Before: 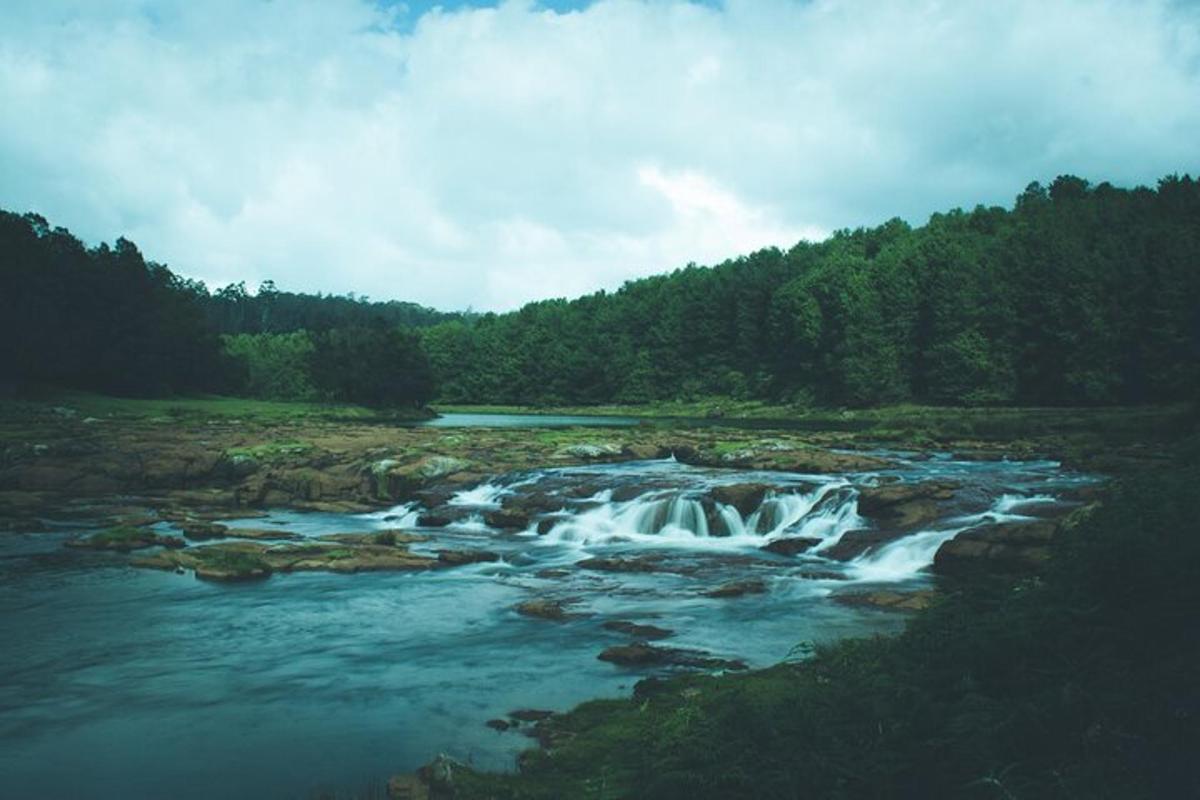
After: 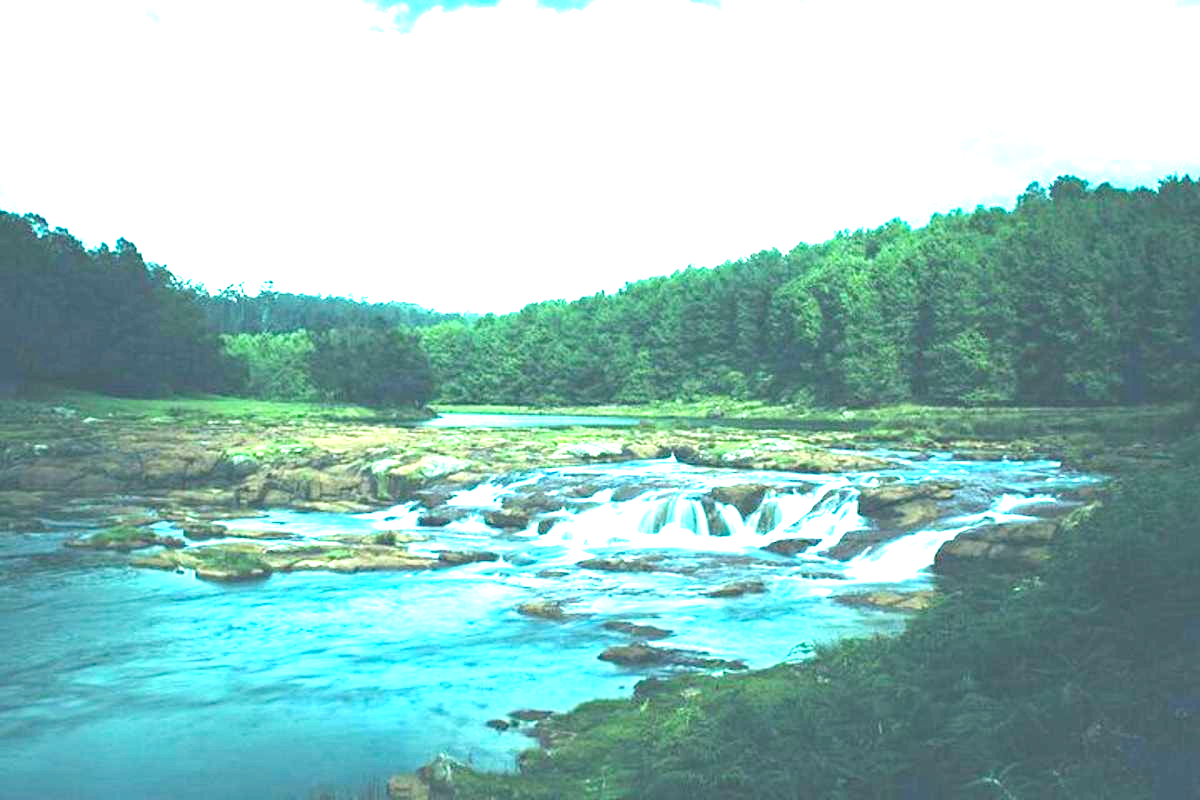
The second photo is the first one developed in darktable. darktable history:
exposure: black level correction 0.001, exposure 2.607 EV, compensate exposure bias true, compensate highlight preservation false
haze removal: adaptive false
